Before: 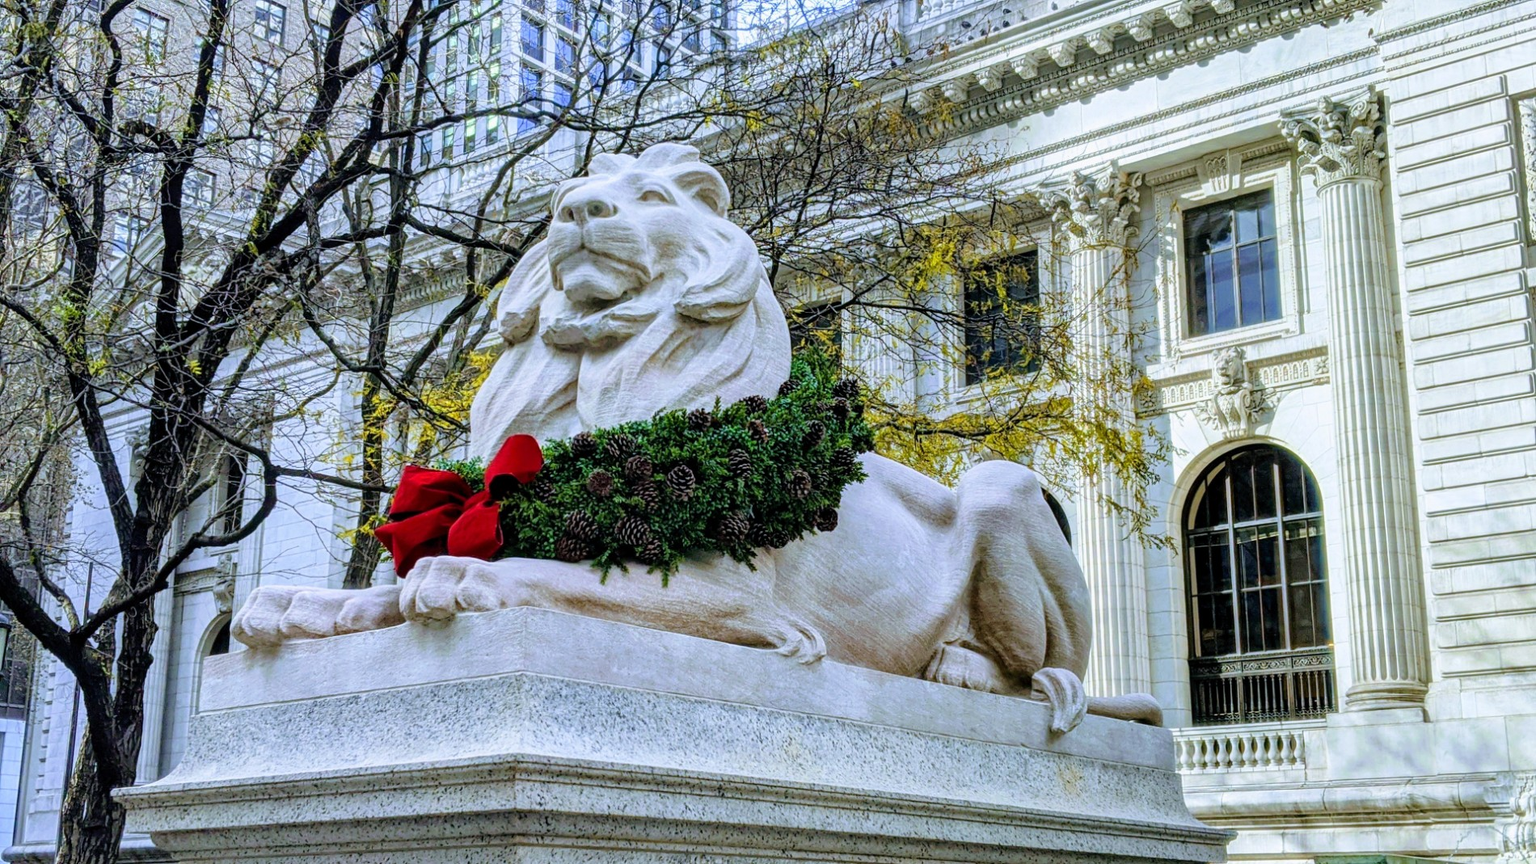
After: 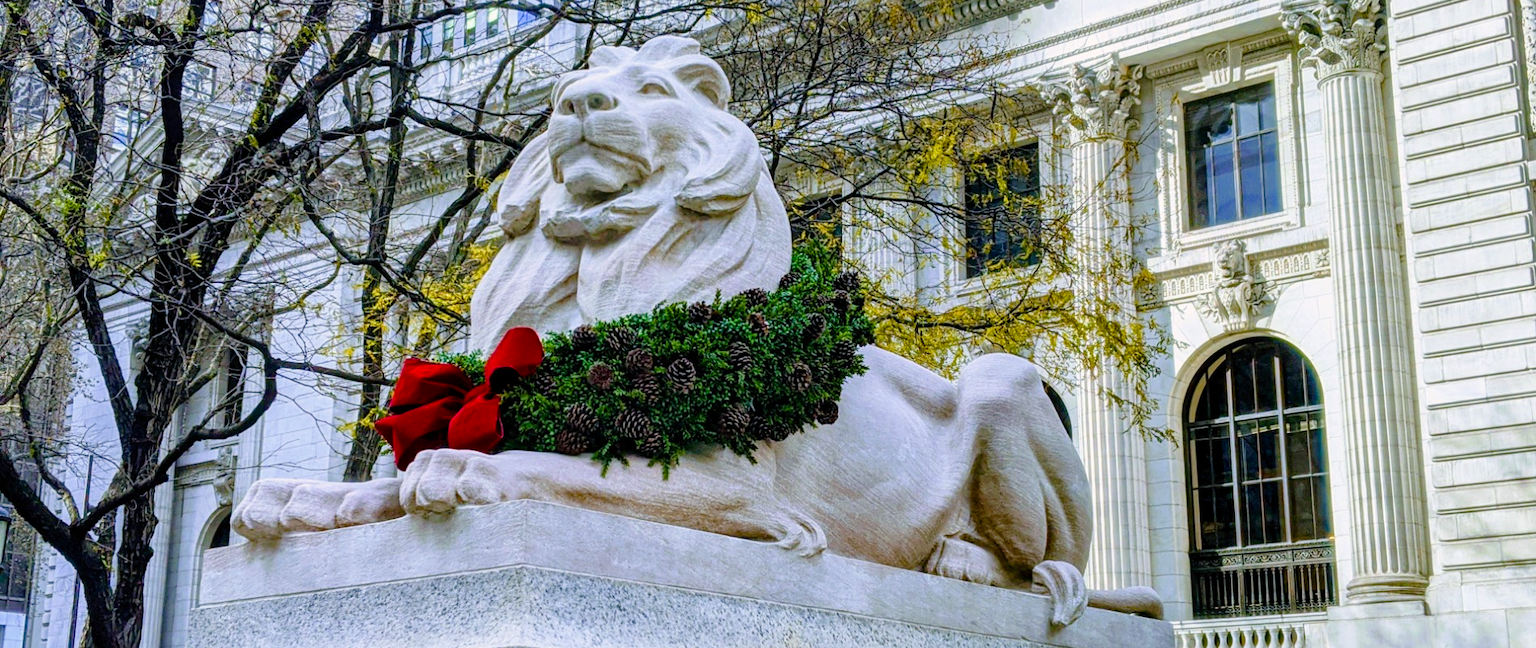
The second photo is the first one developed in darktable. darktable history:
crop and rotate: top 12.532%, bottom 12.384%
color balance rgb: highlights gain › chroma 1.104%, highlights gain › hue 52.15°, perceptual saturation grading › global saturation 20%, perceptual saturation grading › highlights -25.636%, perceptual saturation grading › shadows 49.887%
